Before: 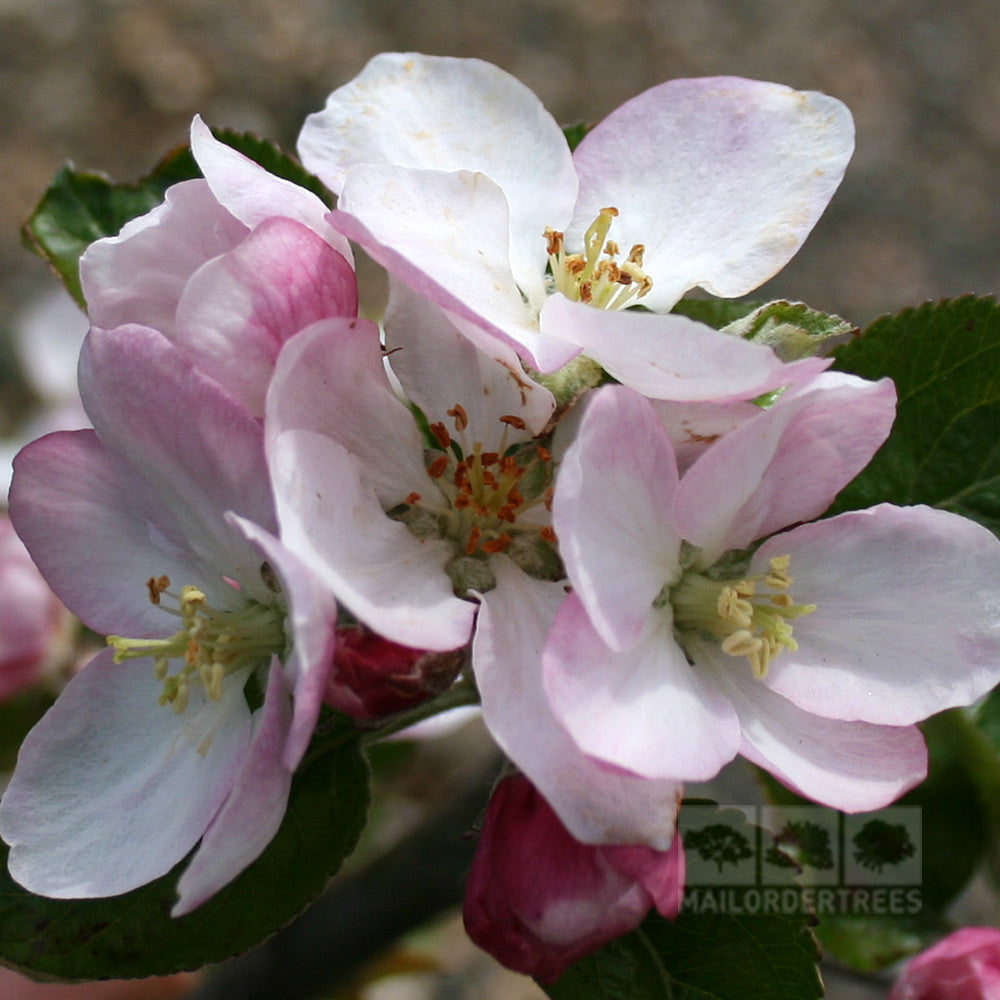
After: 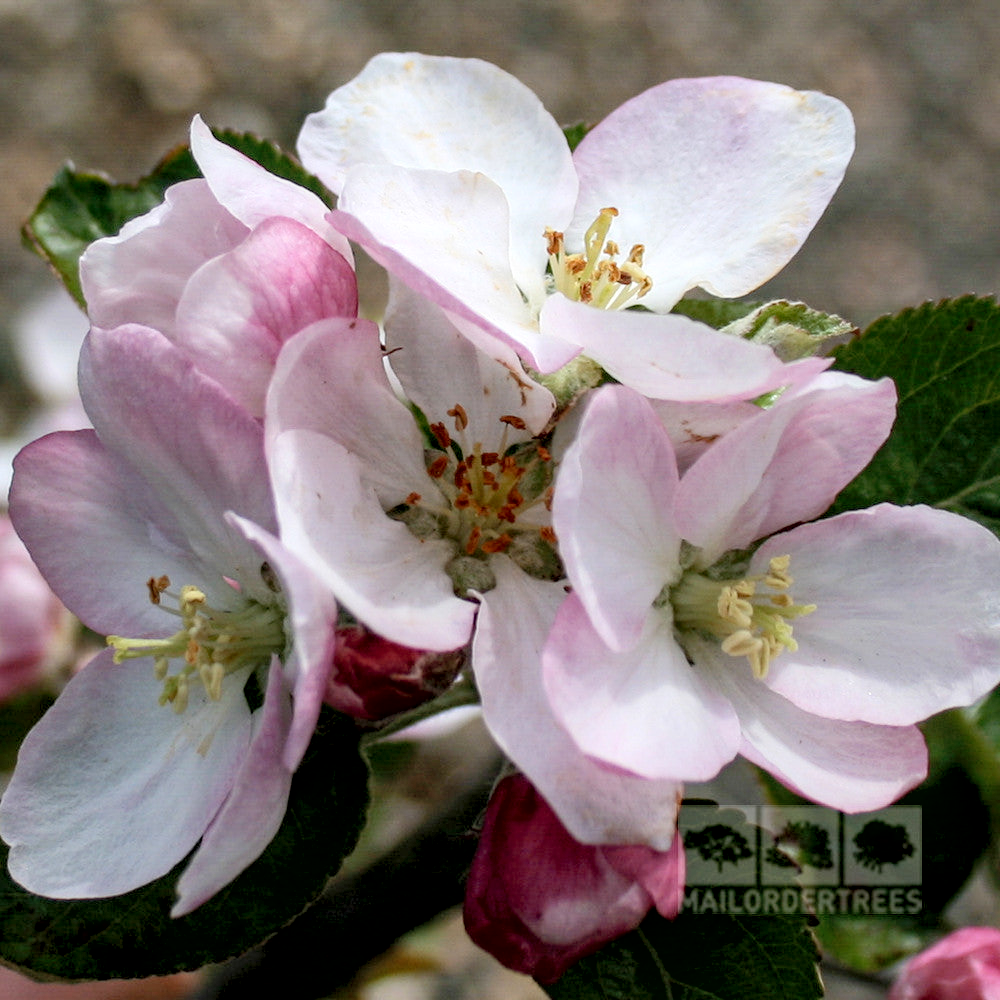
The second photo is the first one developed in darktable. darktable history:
exposure: black level correction 0.009, exposure -0.165 EV, compensate exposure bias true, compensate highlight preservation false
local contrast: on, module defaults
contrast brightness saturation: contrast 0.138, brightness 0.214
